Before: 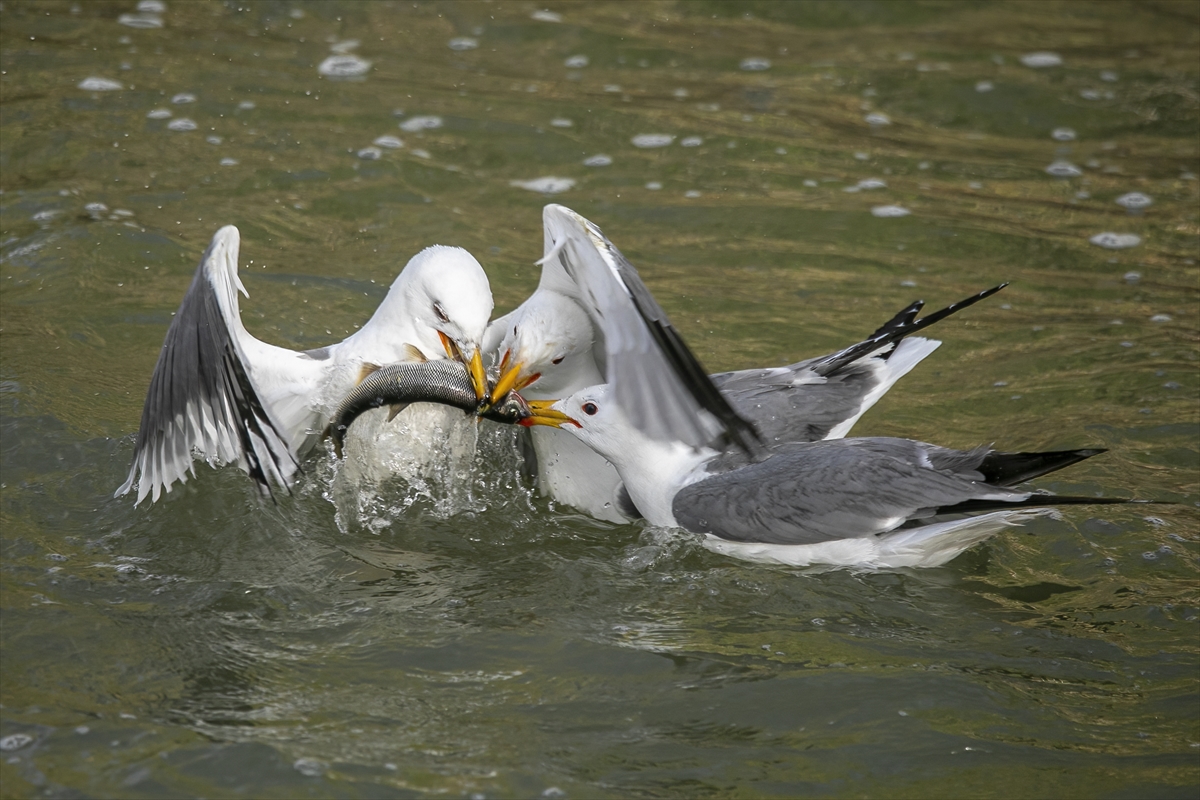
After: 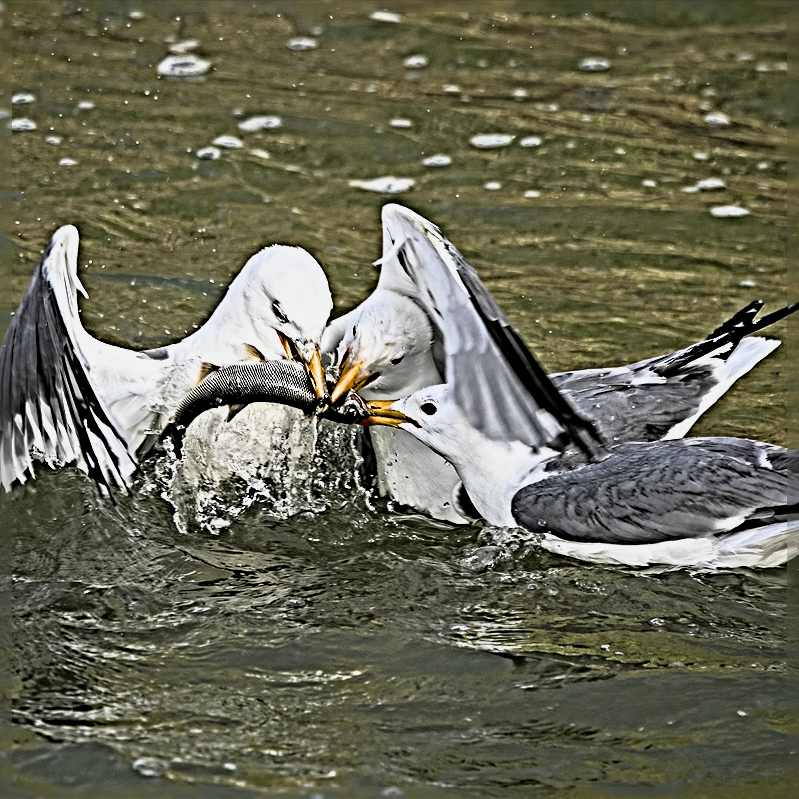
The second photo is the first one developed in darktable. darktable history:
sharpen: radius 6.291, amount 1.81, threshold 0.079
tone equalizer: -8 EV -0.418 EV, -7 EV -0.421 EV, -6 EV -0.304 EV, -5 EV -0.205 EV, -3 EV 0.221 EV, -2 EV 0.324 EV, -1 EV 0.381 EV, +0 EV 0.435 EV, edges refinement/feathering 500, mask exposure compensation -1.57 EV, preserve details no
crop and rotate: left 13.466%, right 19.938%
tone curve: curves: ch0 [(0.013, 0) (0.061, 0.059) (0.239, 0.256) (0.502, 0.501) (0.683, 0.676) (0.761, 0.773) (0.858, 0.858) (0.987, 0.945)]; ch1 [(0, 0) (0.172, 0.123) (0.304, 0.267) (0.414, 0.395) (0.472, 0.473) (0.502, 0.502) (0.521, 0.528) (0.583, 0.595) (0.654, 0.673) (0.728, 0.761) (1, 1)]; ch2 [(0, 0) (0.411, 0.424) (0.485, 0.476) (0.502, 0.501) (0.553, 0.557) (0.57, 0.576) (1, 1)], color space Lab, independent channels, preserve colors none
filmic rgb: black relative exposure -9.63 EV, white relative exposure 3.02 EV, hardness 6.17
